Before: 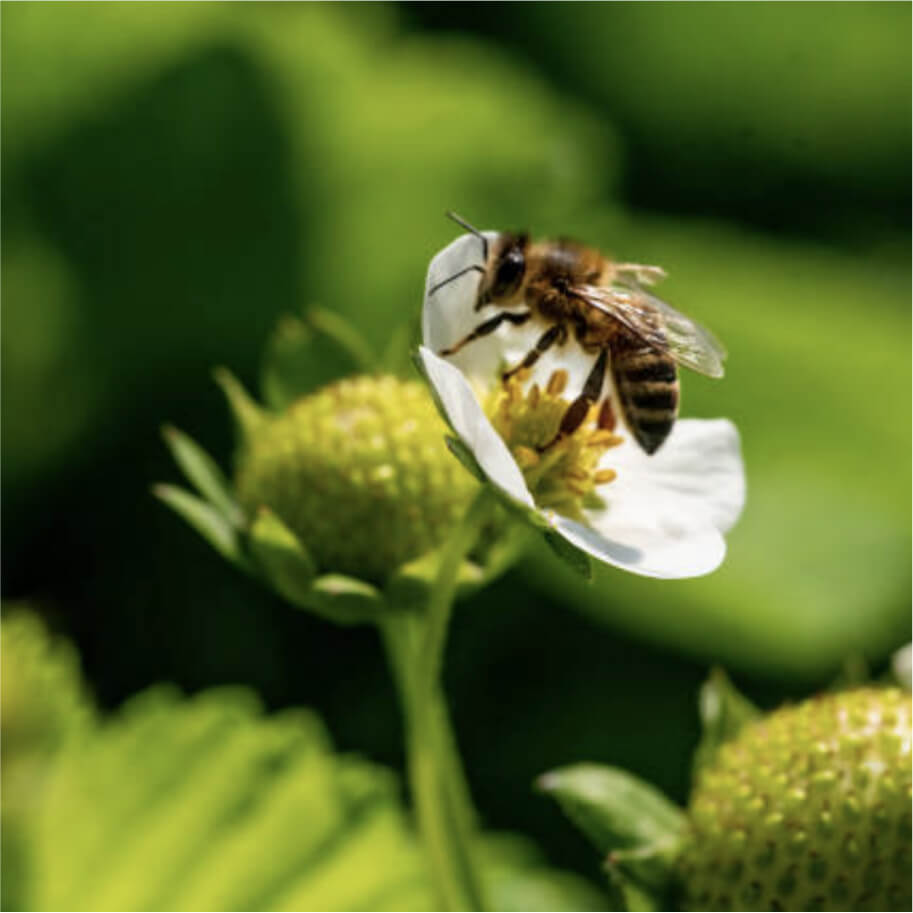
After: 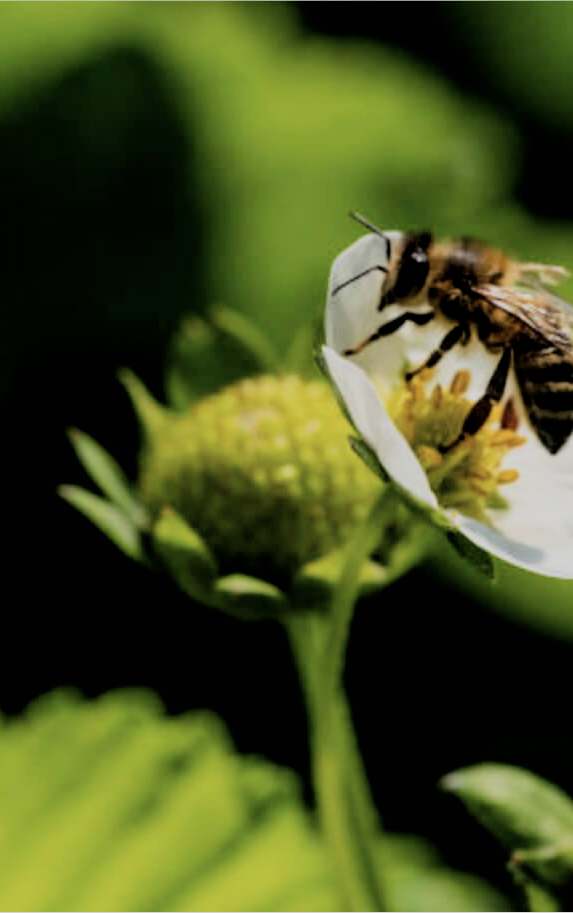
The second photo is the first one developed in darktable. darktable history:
crop: left 10.696%, right 26.483%
filmic rgb: black relative exposure -4.24 EV, white relative exposure 5.15 EV, hardness 2.05, contrast 1.17, color science v6 (2022), iterations of high-quality reconstruction 0
